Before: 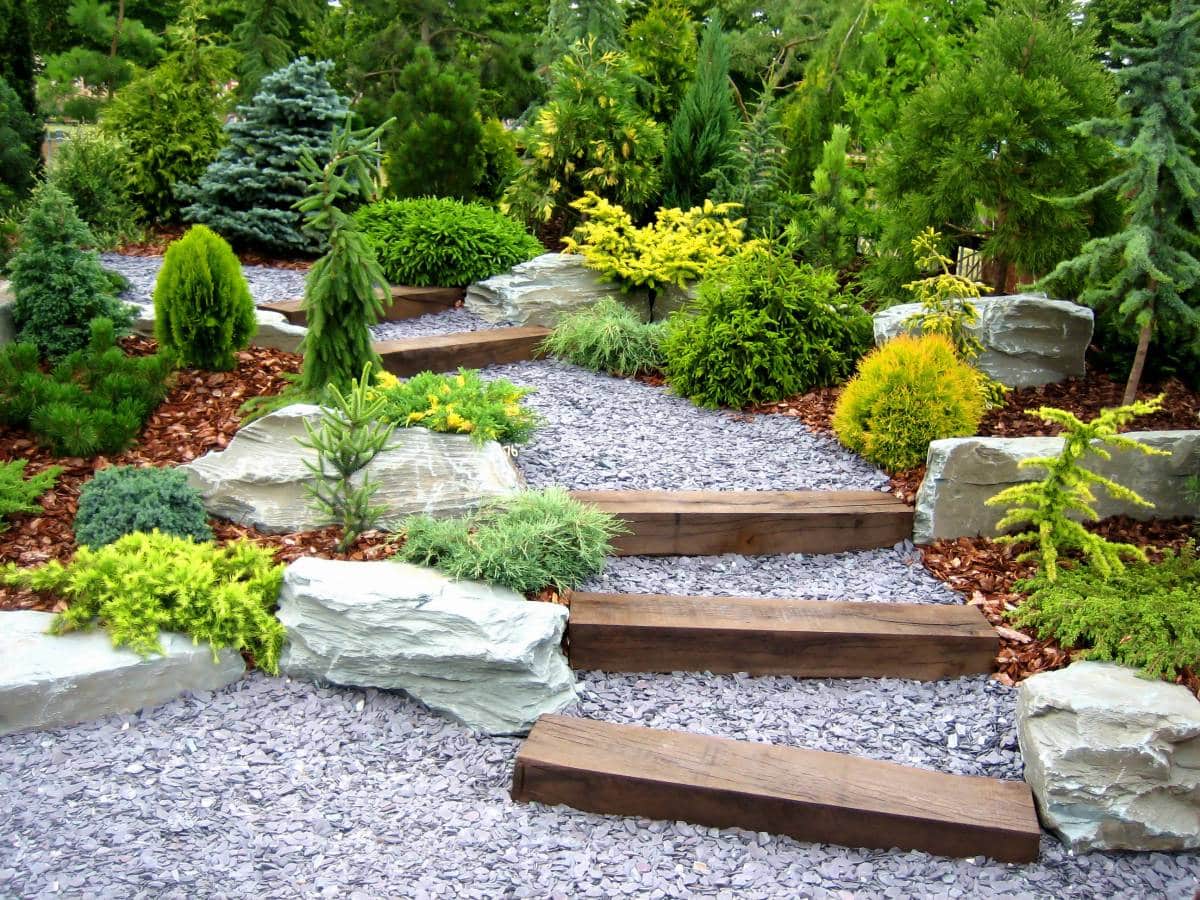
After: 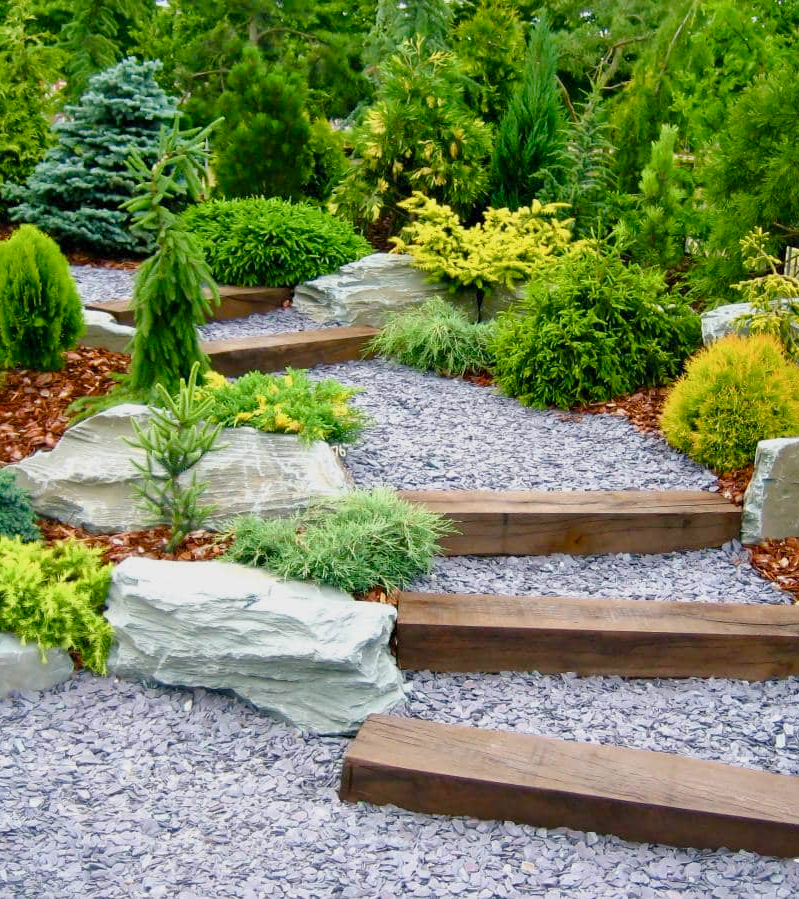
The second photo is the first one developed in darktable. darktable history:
crop and rotate: left 14.346%, right 18.991%
color balance rgb: shadows lift › chroma 2.057%, shadows lift › hue 182.88°, perceptual saturation grading › global saturation 20%, perceptual saturation grading › highlights -25.769%, perceptual saturation grading › shadows 26.132%, contrast -9.912%
shadows and highlights: shadows 75.66, highlights -25.94, soften with gaussian
